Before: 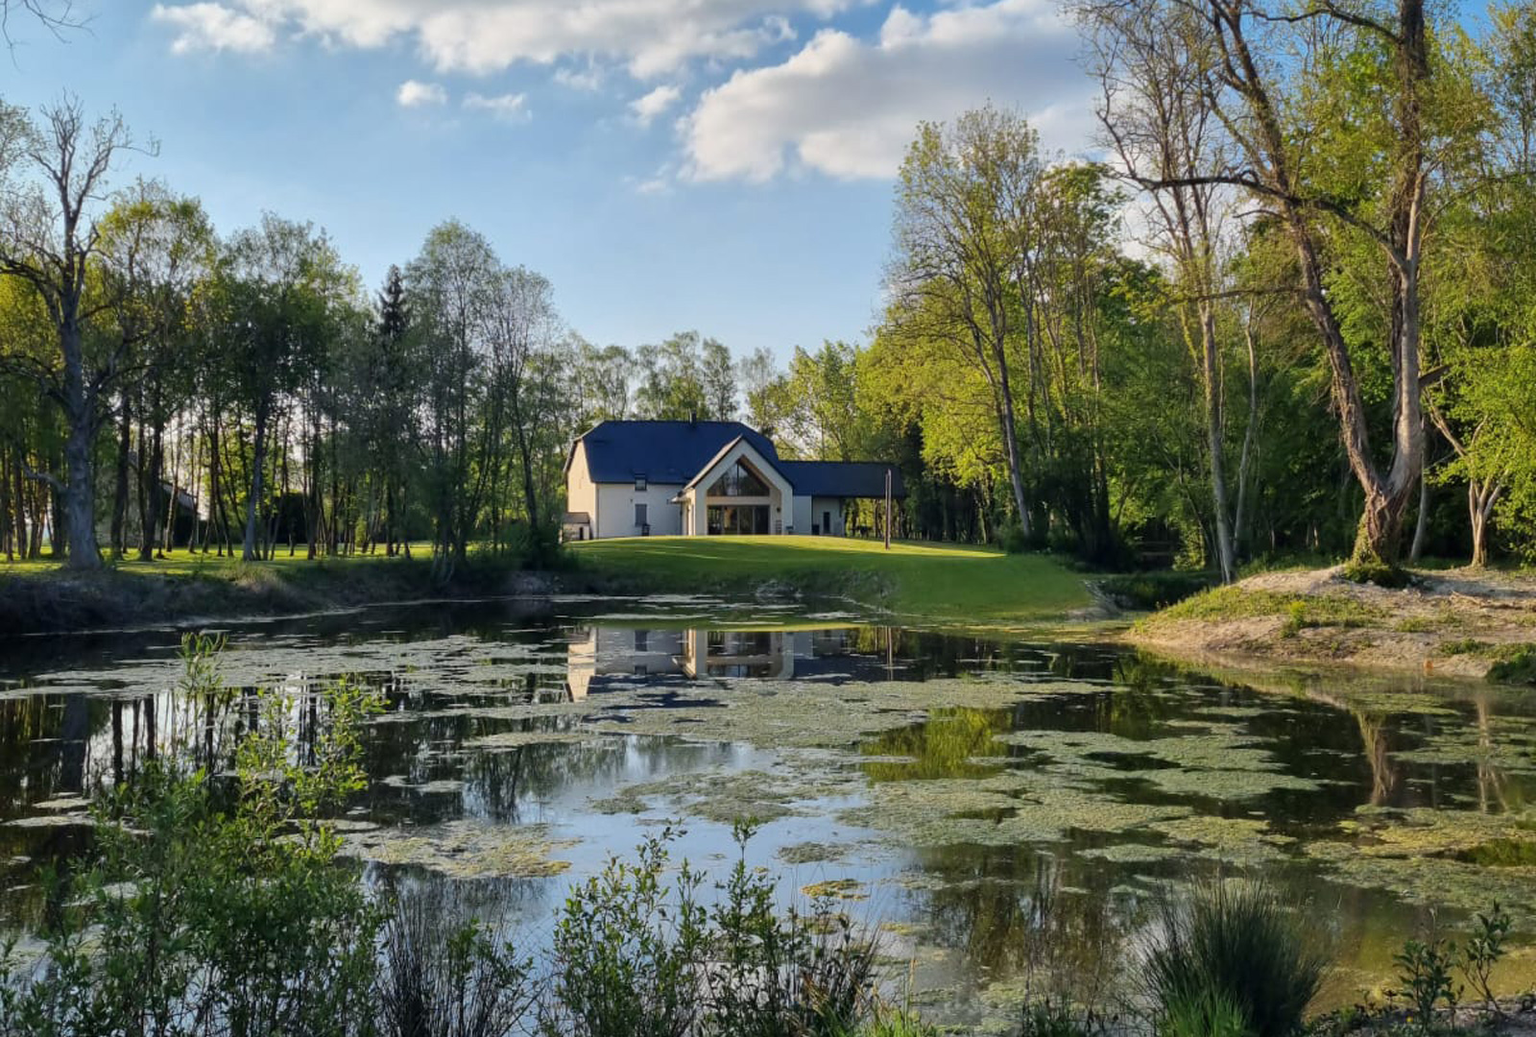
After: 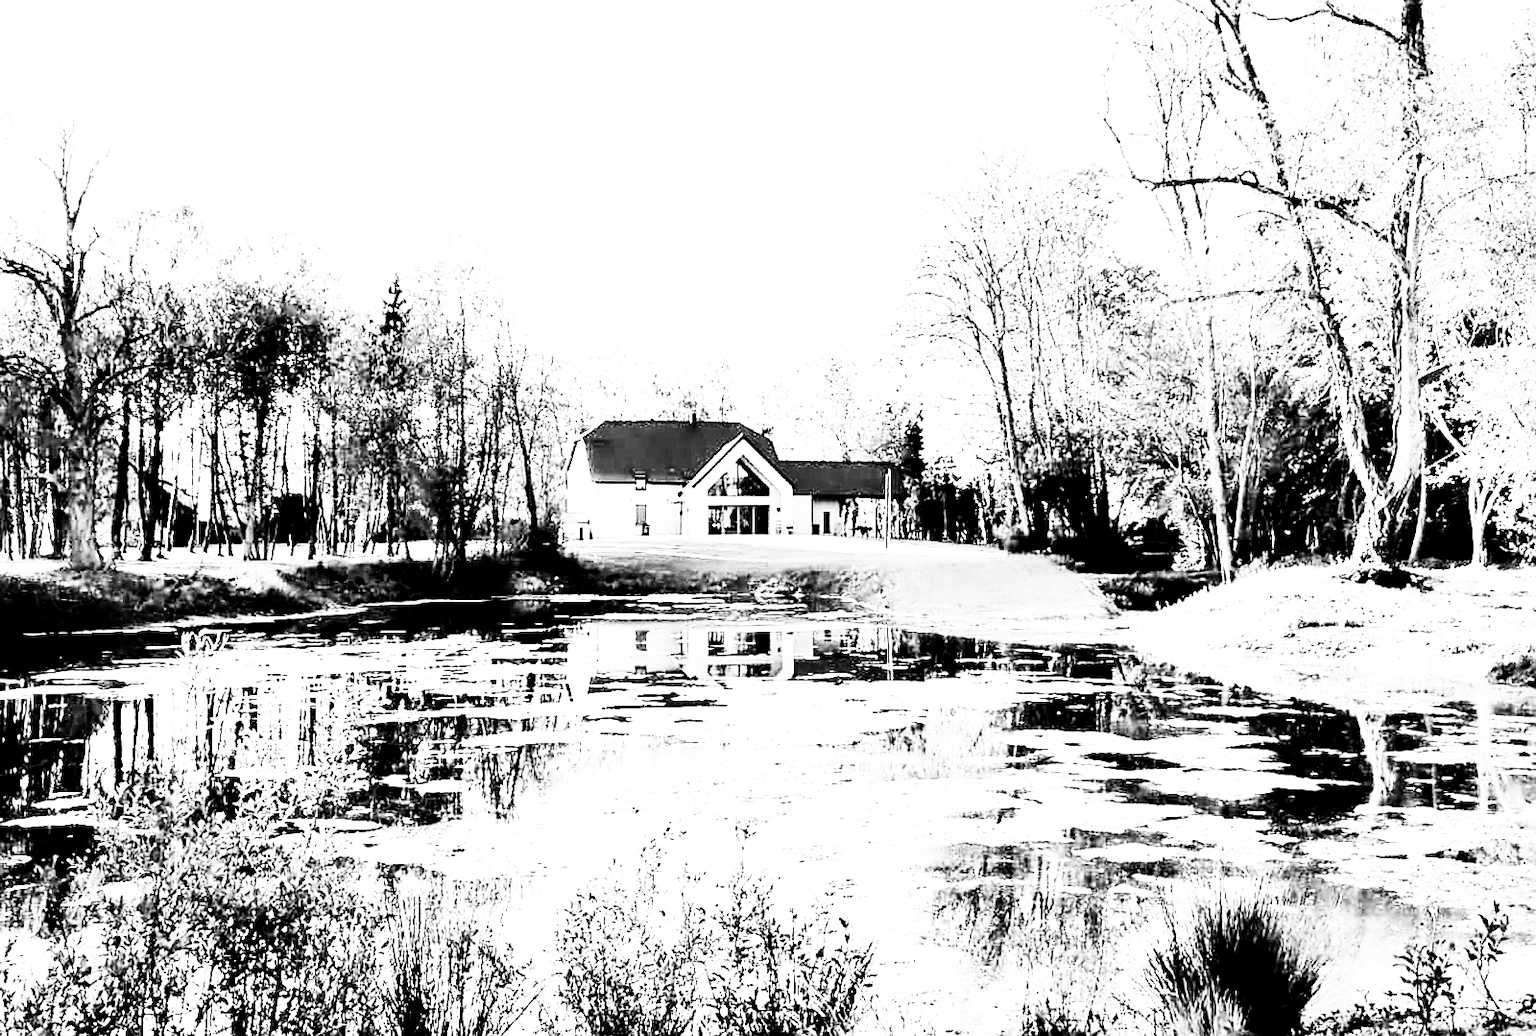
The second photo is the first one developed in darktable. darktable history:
sharpen: on, module defaults
base curve: curves: ch0 [(0, 0) (0.012, 0.01) (0.073, 0.168) (0.31, 0.711) (0.645, 0.957) (1, 1)], preserve colors none
contrast brightness saturation: contrast 0.53, brightness 0.47, saturation -1
exposure: black level correction 0.016, exposure 1.774 EV, compensate highlight preservation false
